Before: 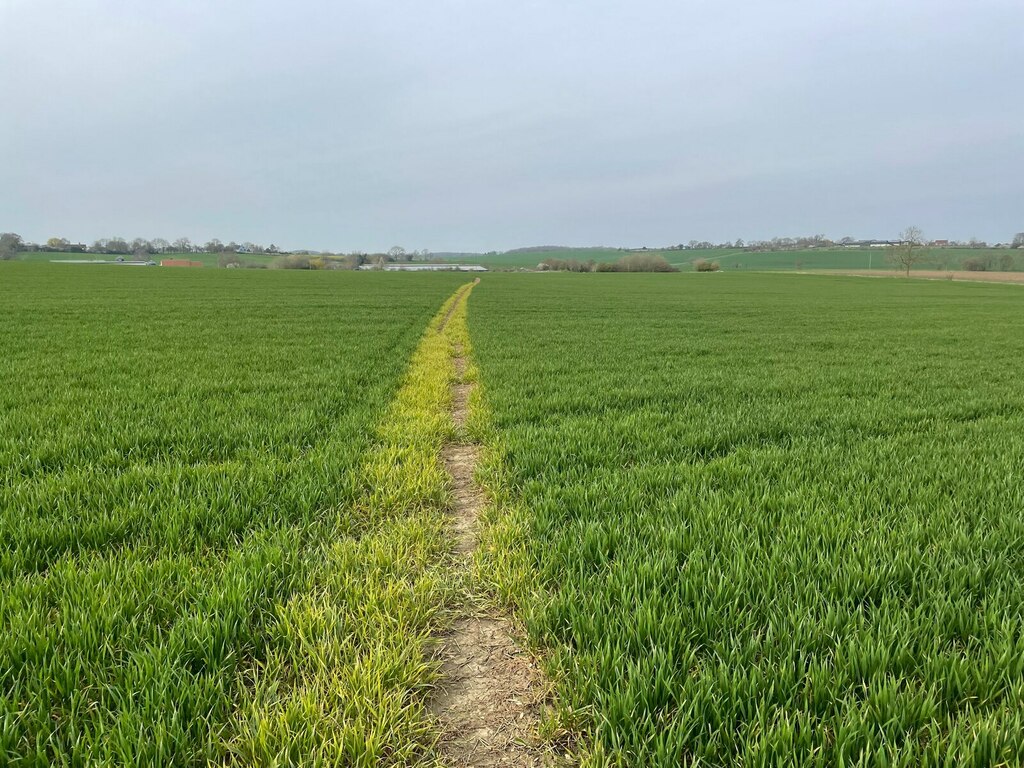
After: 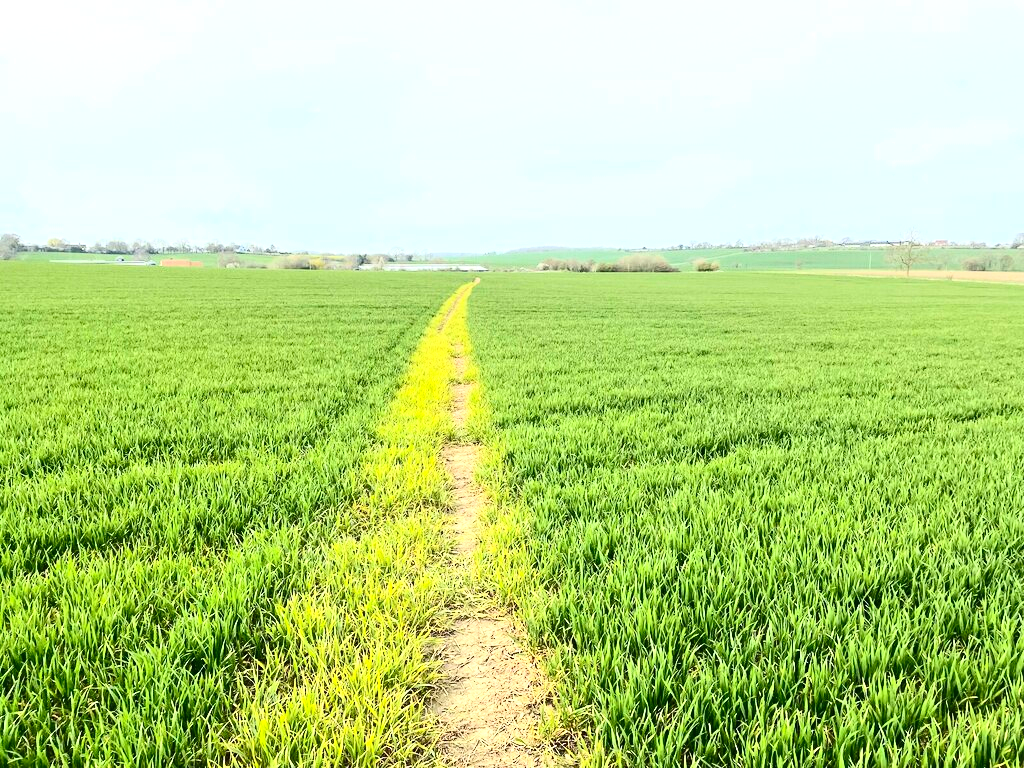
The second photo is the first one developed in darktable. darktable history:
contrast brightness saturation: contrast 0.4, brightness 0.1, saturation 0.21
exposure: black level correction 0, exposure 1 EV, compensate exposure bias true, compensate highlight preservation false
